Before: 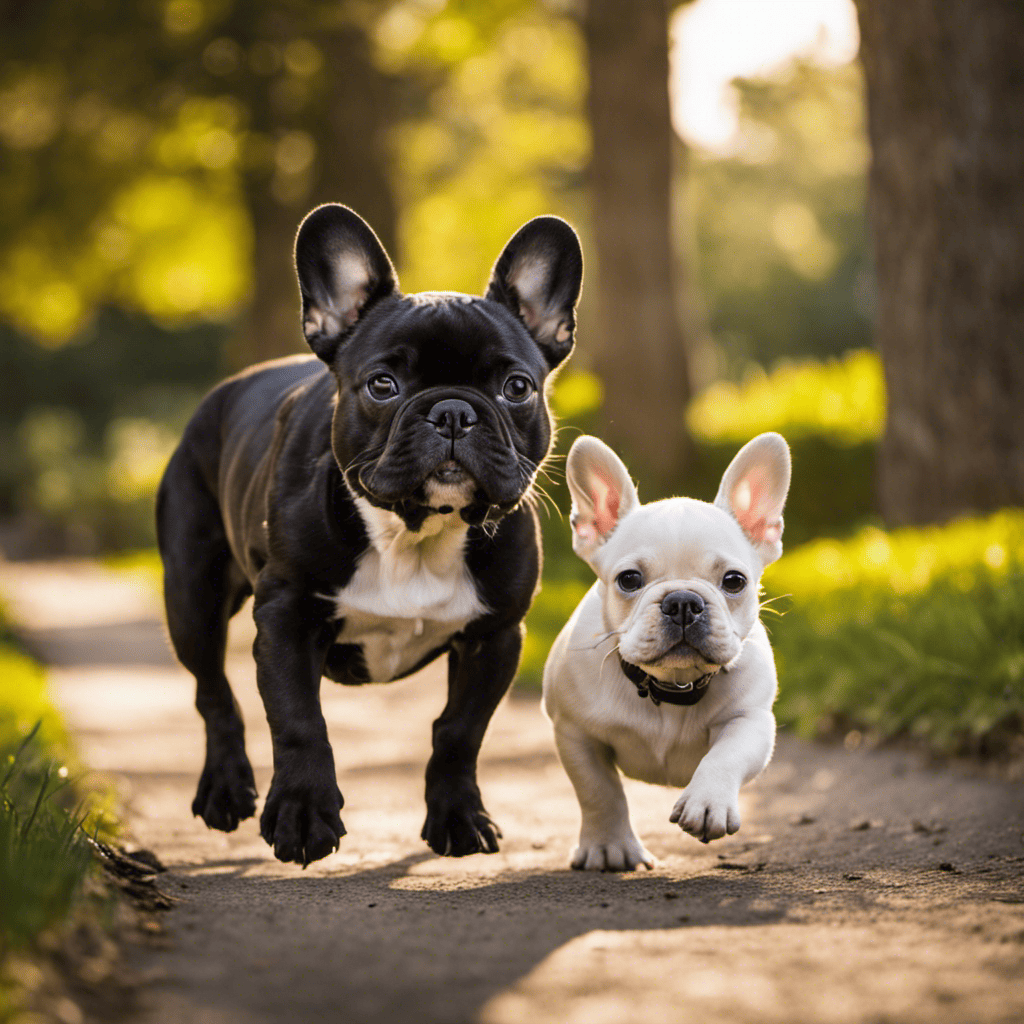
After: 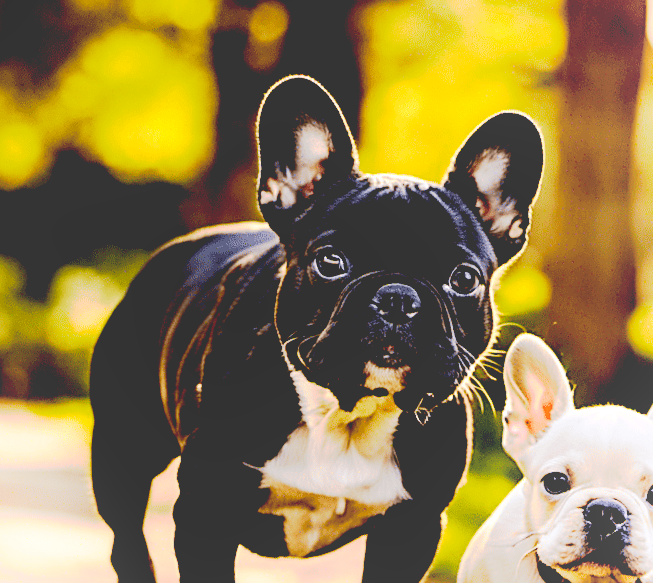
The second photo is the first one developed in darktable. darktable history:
crop and rotate: angle -6.25°, left 1.98%, top 6.731%, right 27.591%, bottom 30.423%
contrast brightness saturation: contrast 0.201, brightness 0.164, saturation 0.228
sharpen: on, module defaults
base curve: curves: ch0 [(0.065, 0.026) (0.236, 0.358) (0.53, 0.546) (0.777, 0.841) (0.924, 0.992)], preserve colors none
shadows and highlights: shadows -54.94, highlights 87.13, soften with gaussian
